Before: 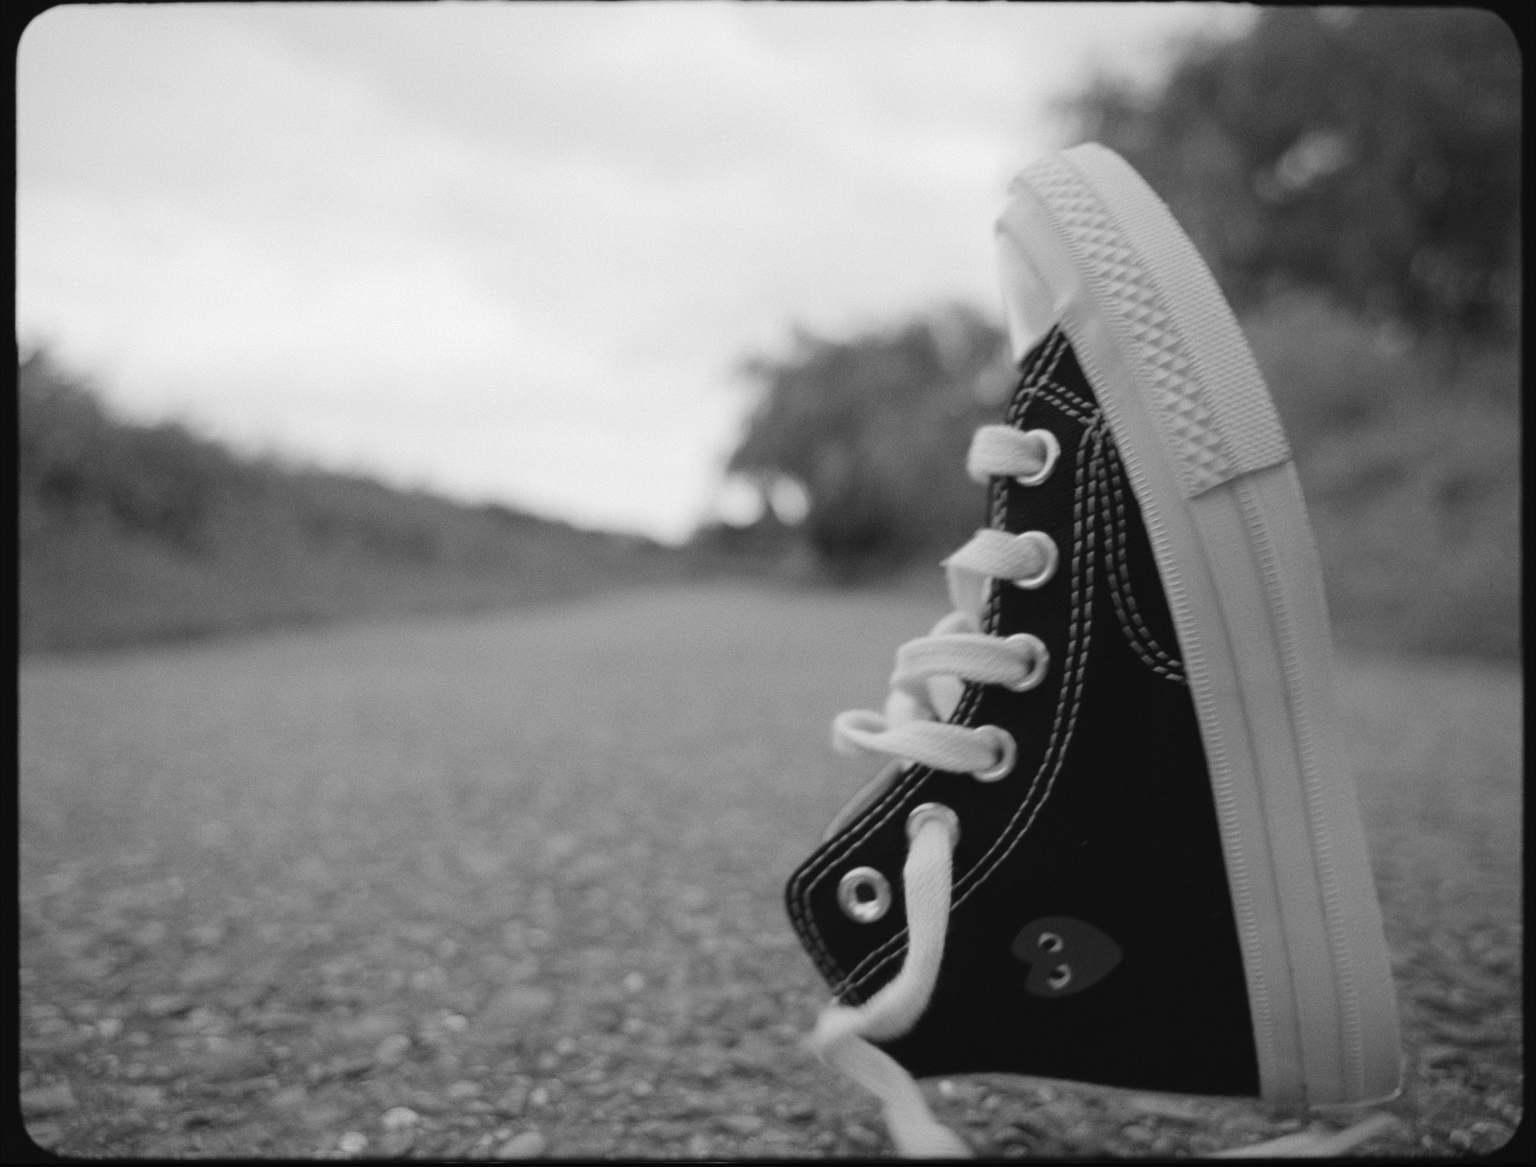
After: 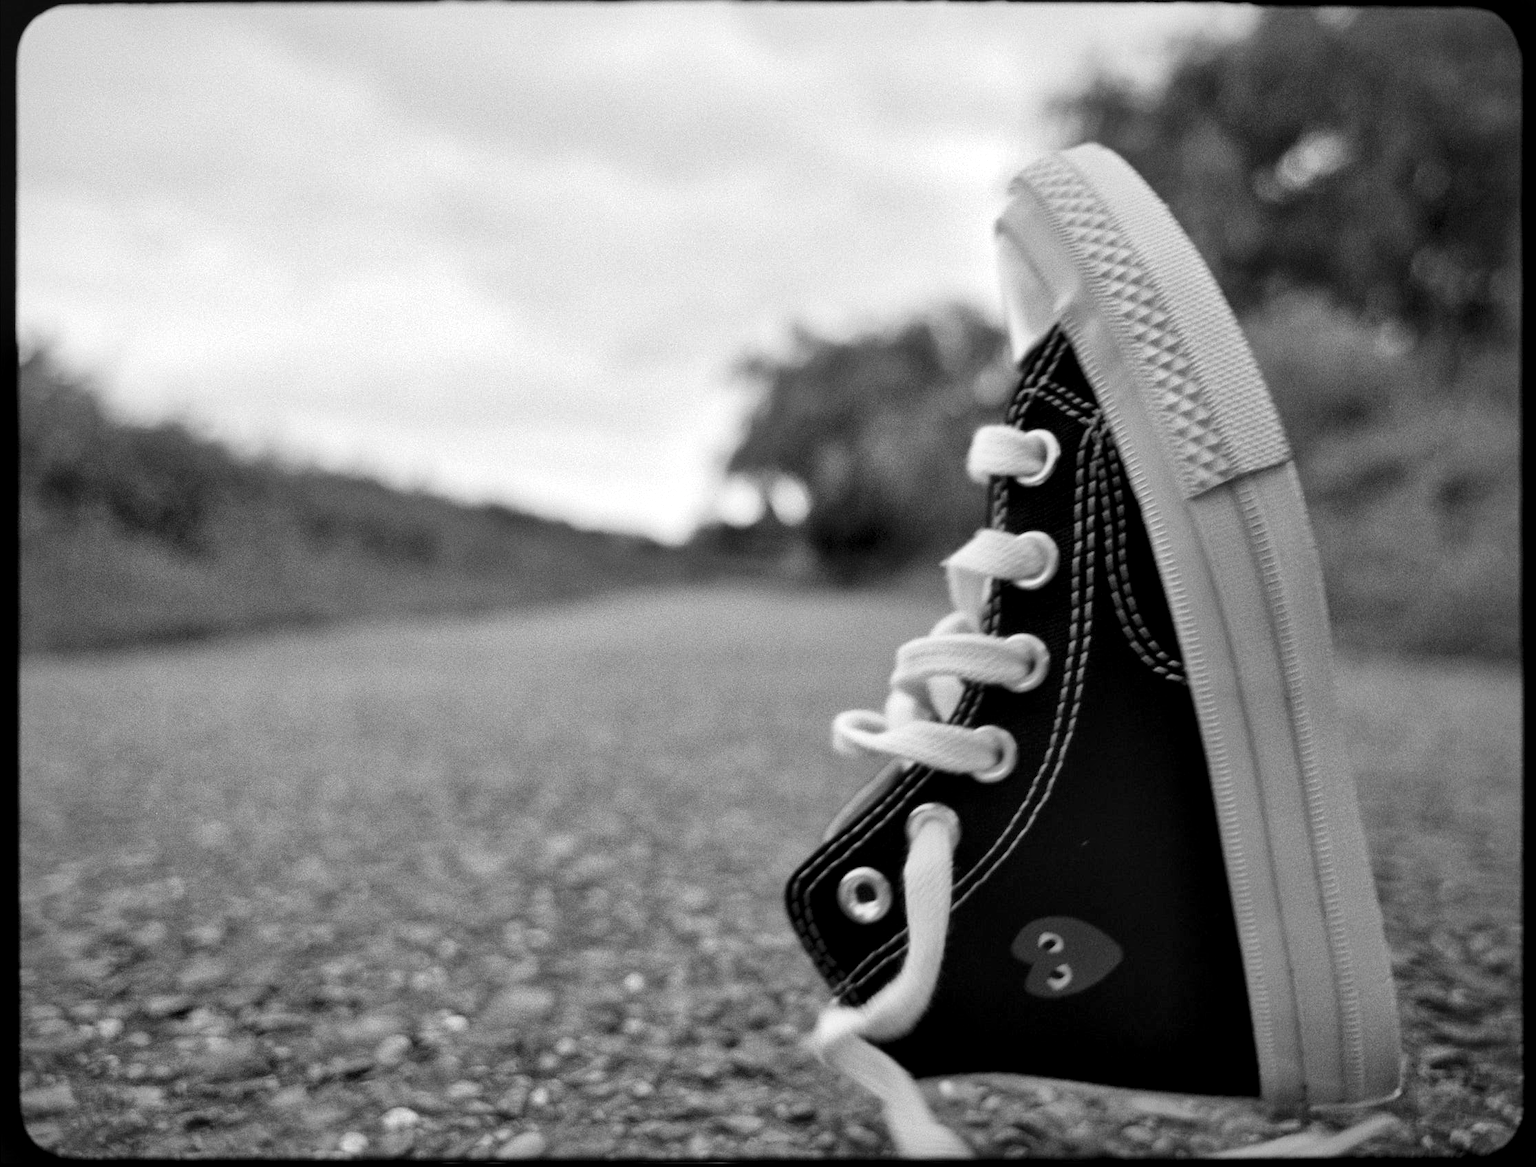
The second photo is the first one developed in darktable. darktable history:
local contrast: mode bilateral grid, contrast 43, coarseness 68, detail 213%, midtone range 0.2
